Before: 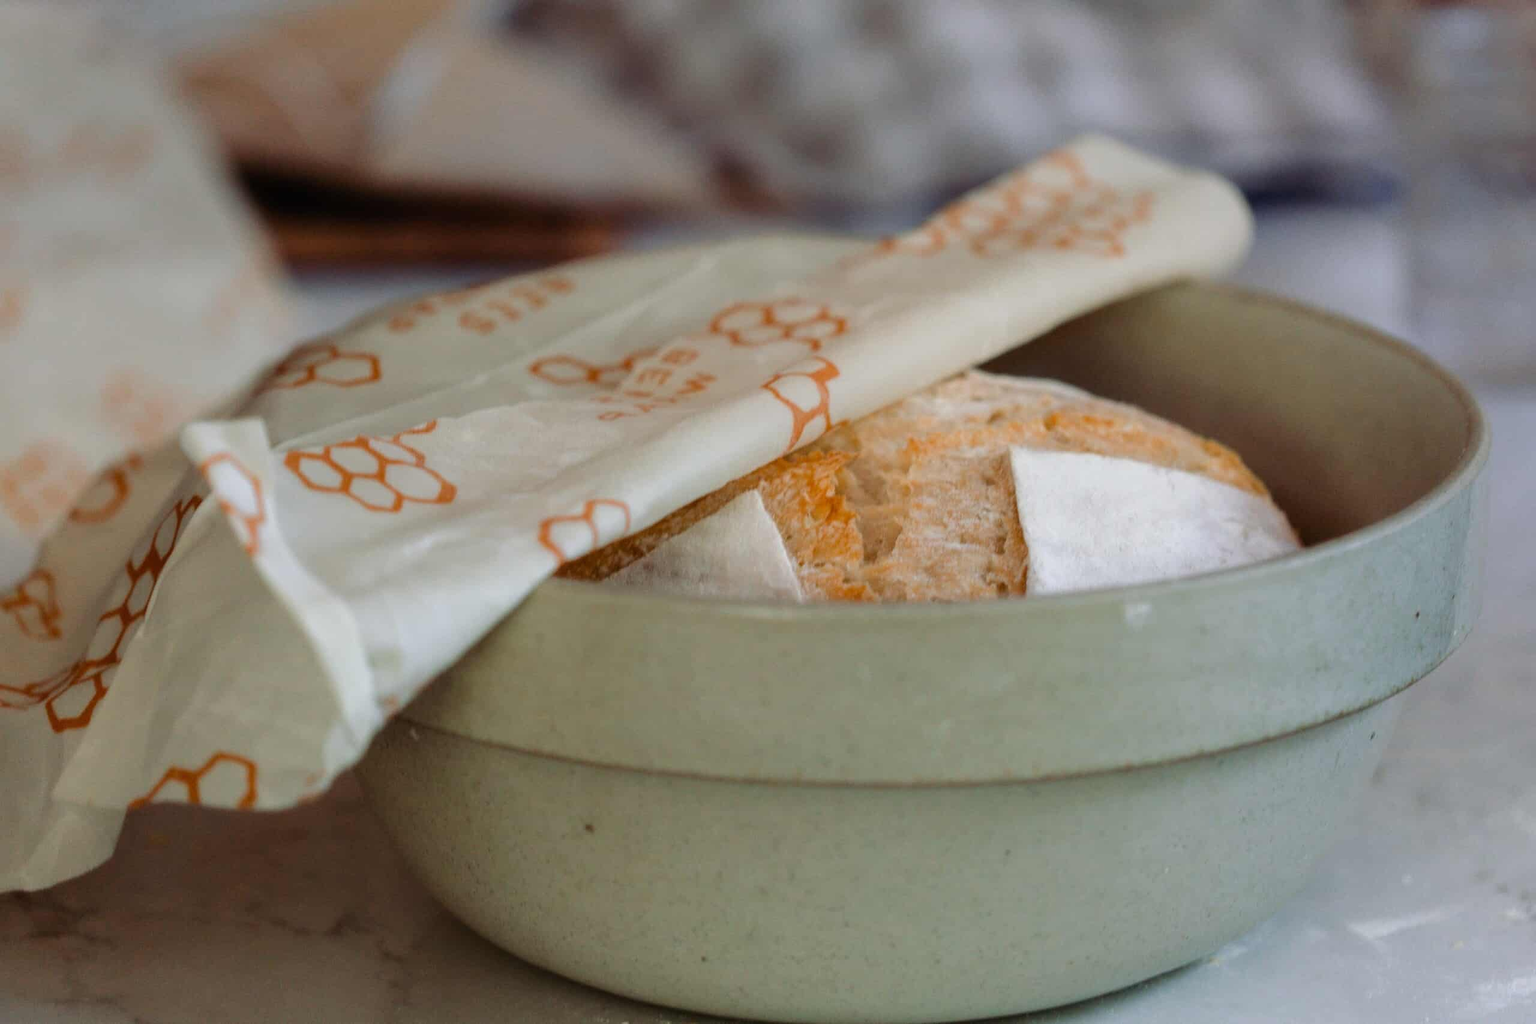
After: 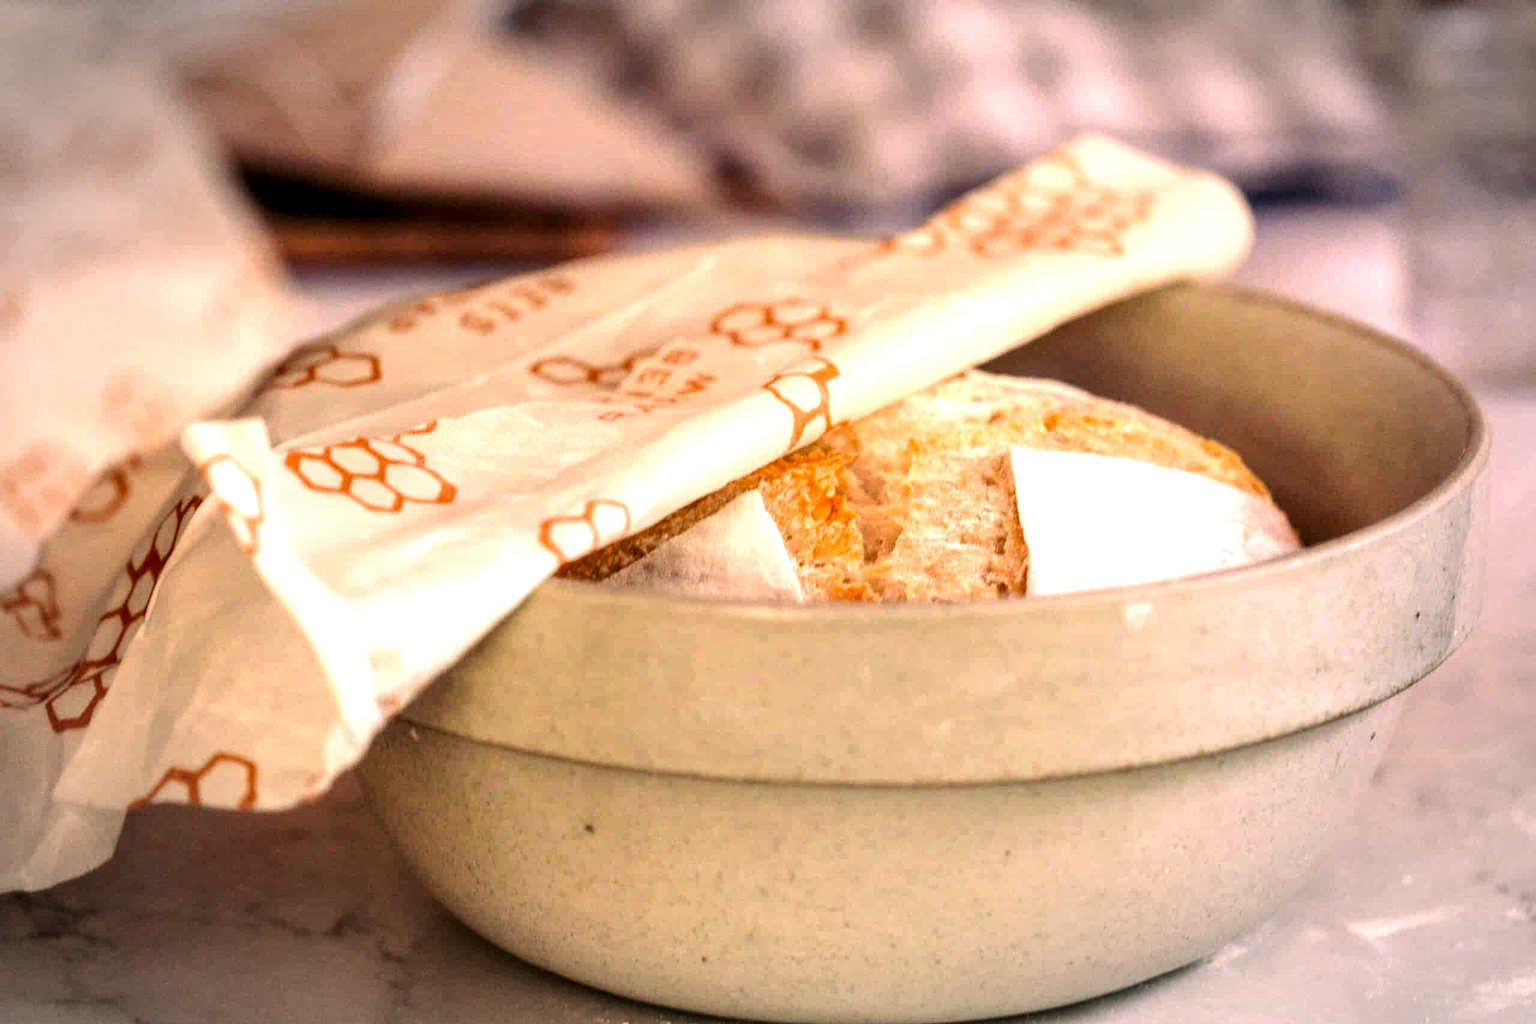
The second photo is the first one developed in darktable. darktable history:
local contrast: detail 150%
vignetting: automatic ratio true
exposure: black level correction 0, exposure 1.2 EV, compensate exposure bias true, compensate highlight preservation false
color correction: highlights a* 21, highlights b* 19.49
